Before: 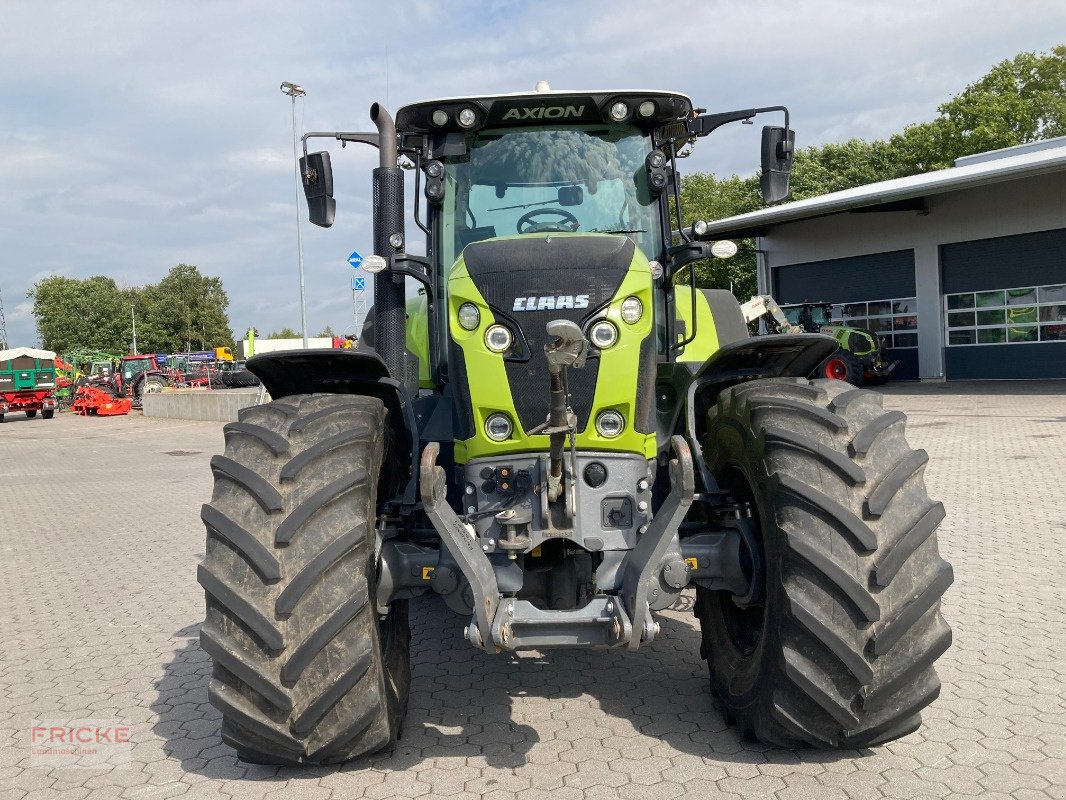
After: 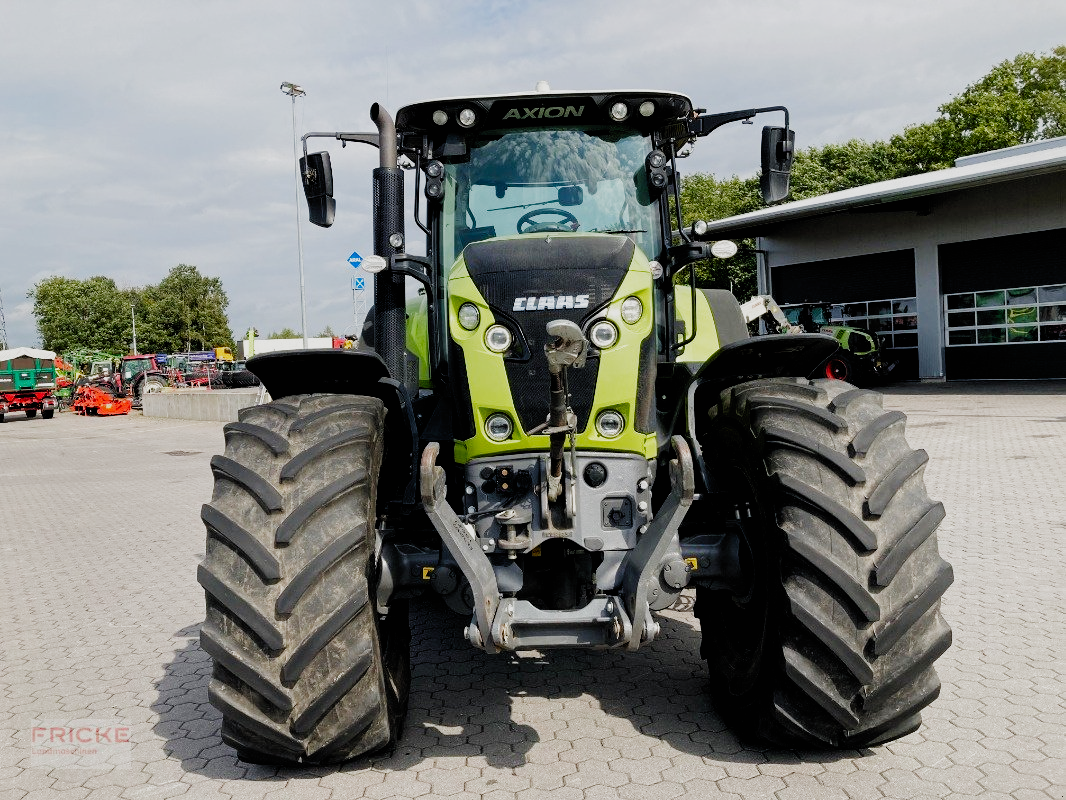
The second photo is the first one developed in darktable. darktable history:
filmic rgb: black relative exposure -5.05 EV, white relative exposure 3.96 EV, threshold 3.02 EV, hardness 2.9, contrast 1.297, highlights saturation mix -11.25%, preserve chrominance no, color science v3 (2019), use custom middle-gray values true, enable highlight reconstruction true
